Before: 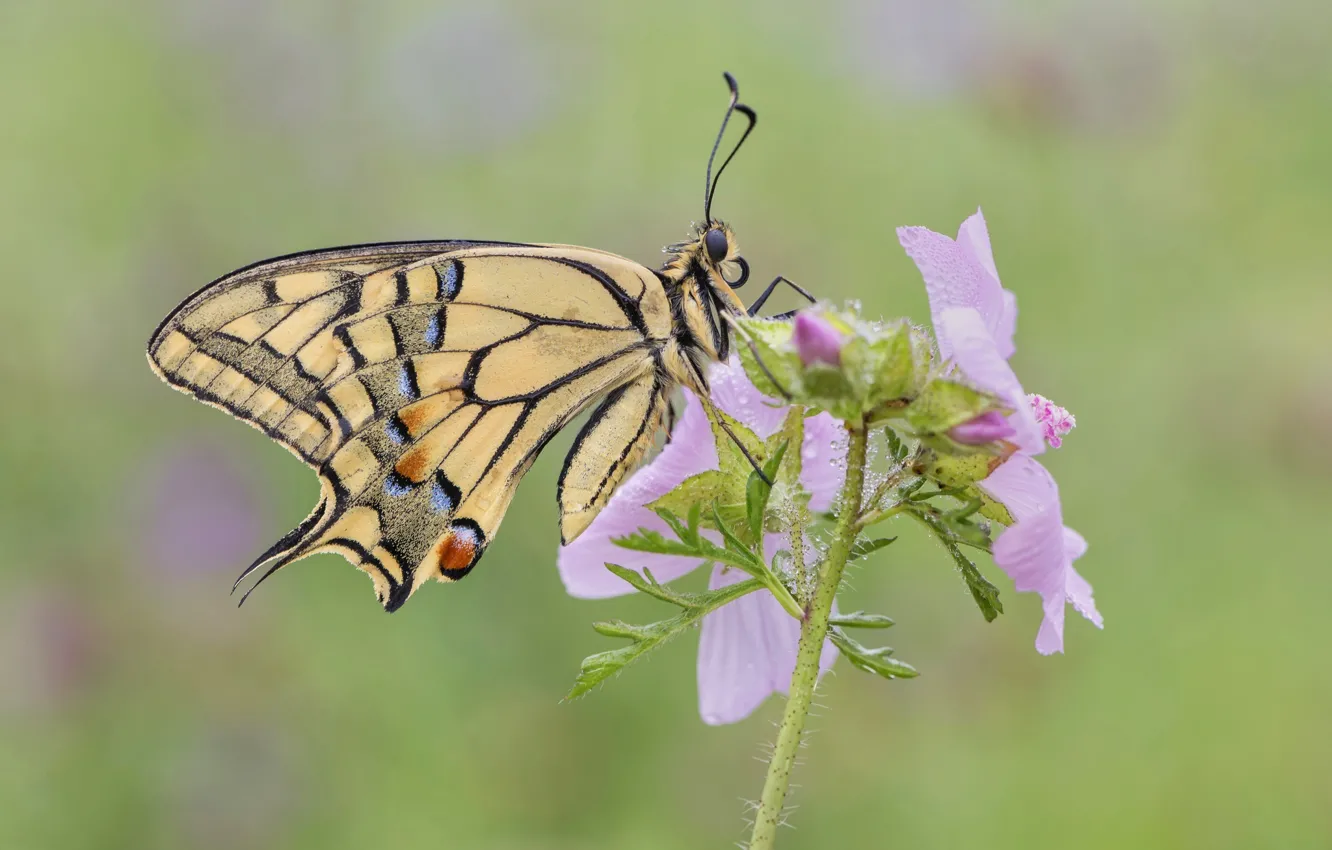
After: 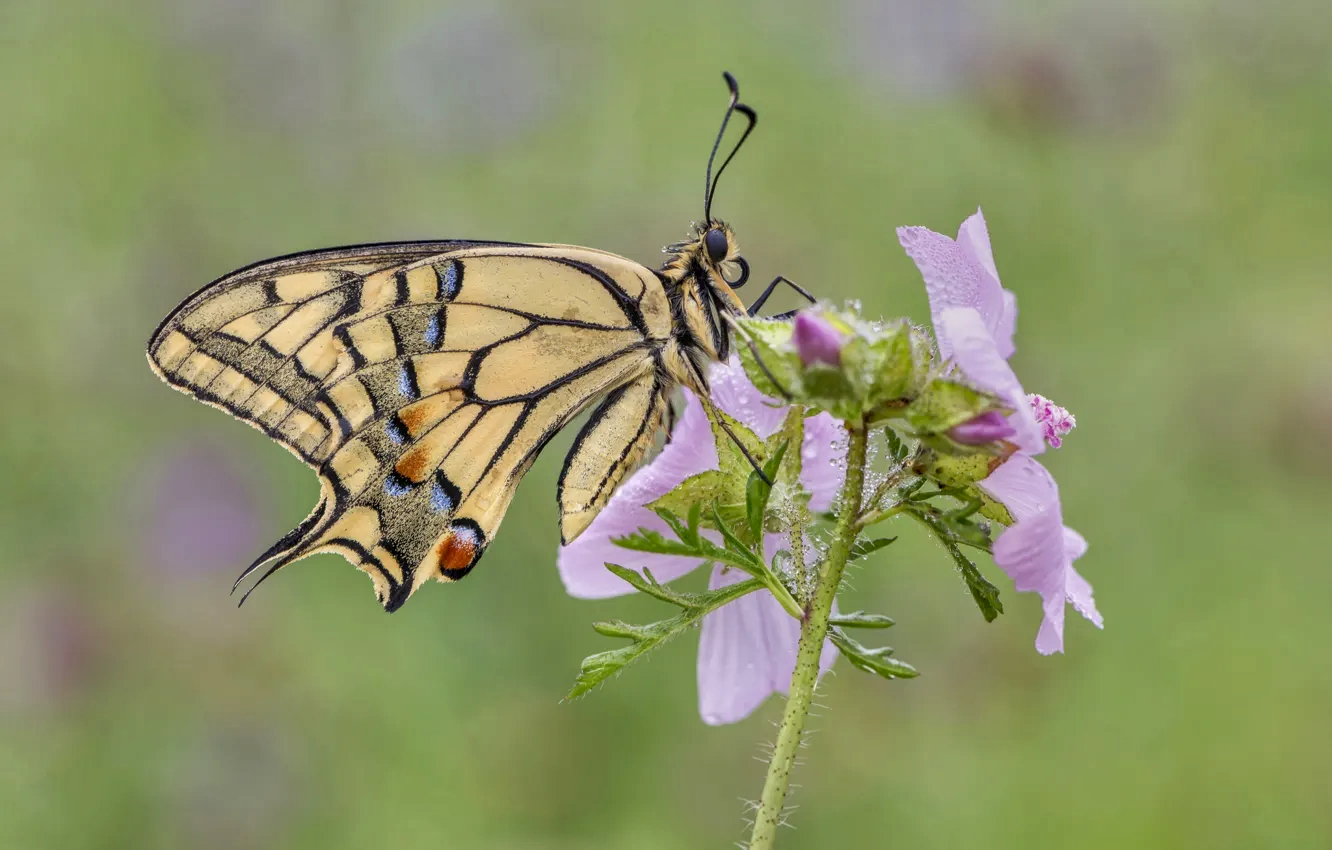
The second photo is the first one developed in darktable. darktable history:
local contrast: on, module defaults
shadows and highlights: radius 101.76, shadows 50.56, highlights -65.08, soften with gaussian
